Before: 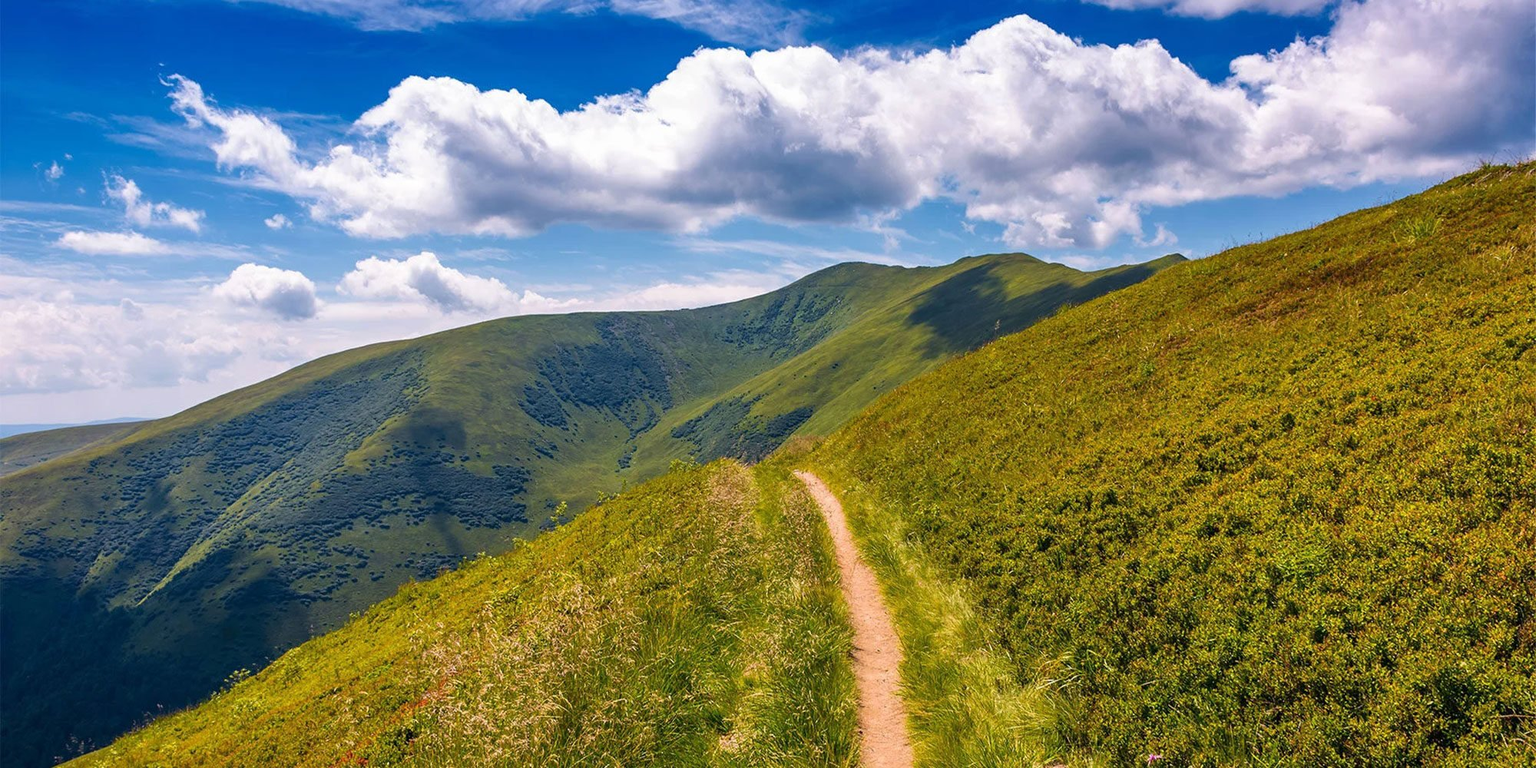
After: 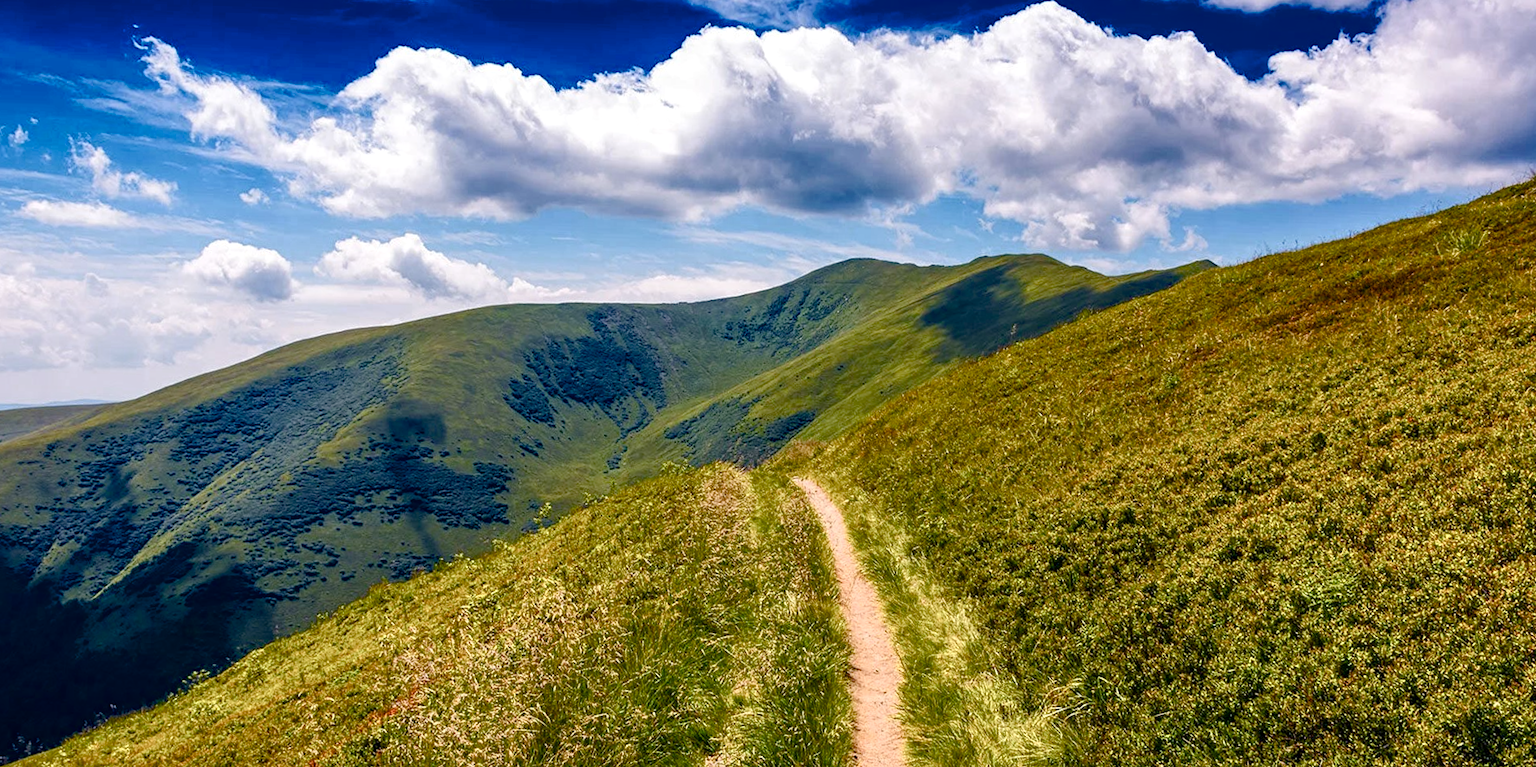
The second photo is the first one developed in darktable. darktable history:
local contrast: highlights 103%, shadows 98%, detail 120%, midtone range 0.2
crop and rotate: angle -1.76°
color balance rgb: perceptual saturation grading › global saturation 20%, perceptual saturation grading › highlights -49.552%, perceptual saturation grading › shadows 24.622%, global vibrance 16.111%, saturation formula JzAzBz (2021)
